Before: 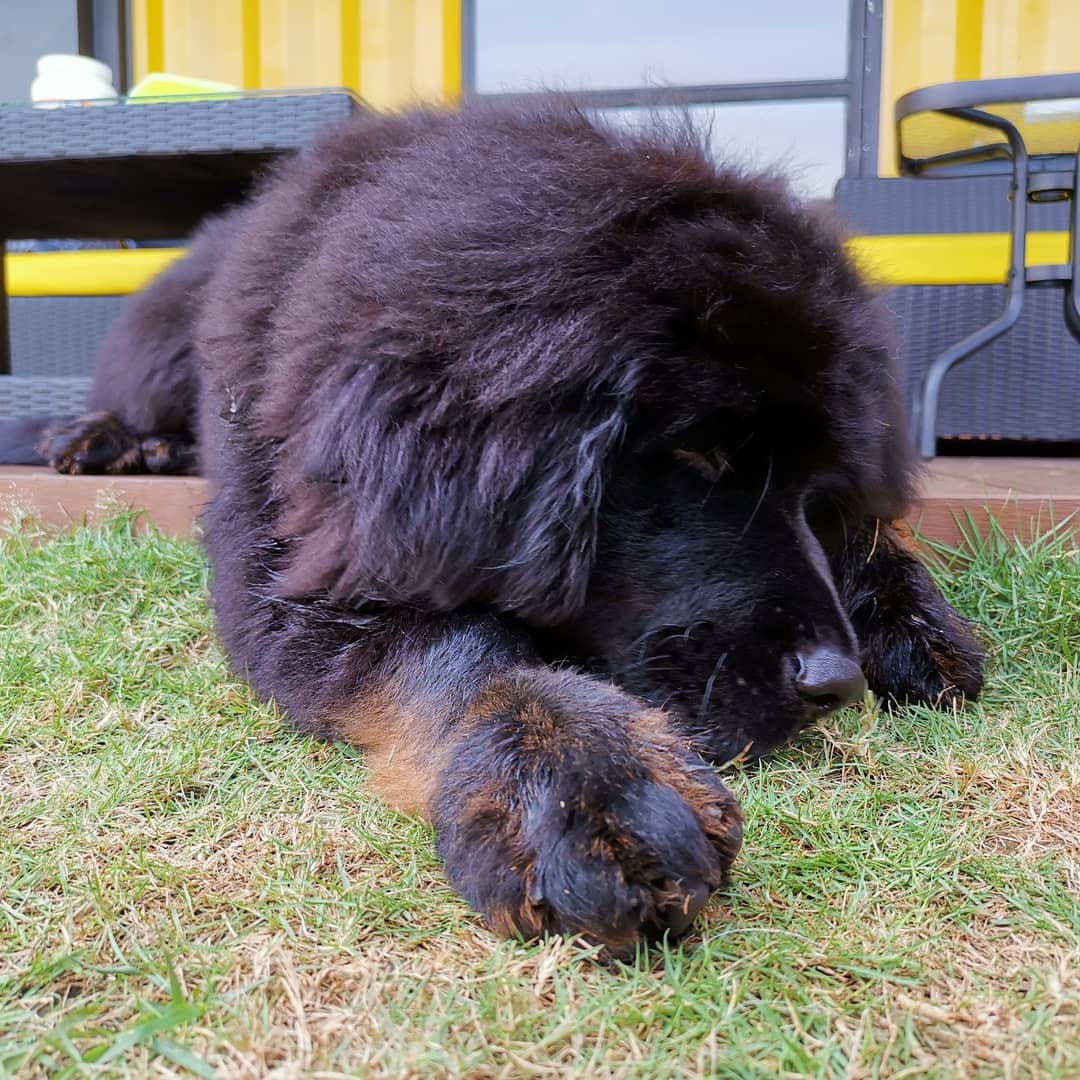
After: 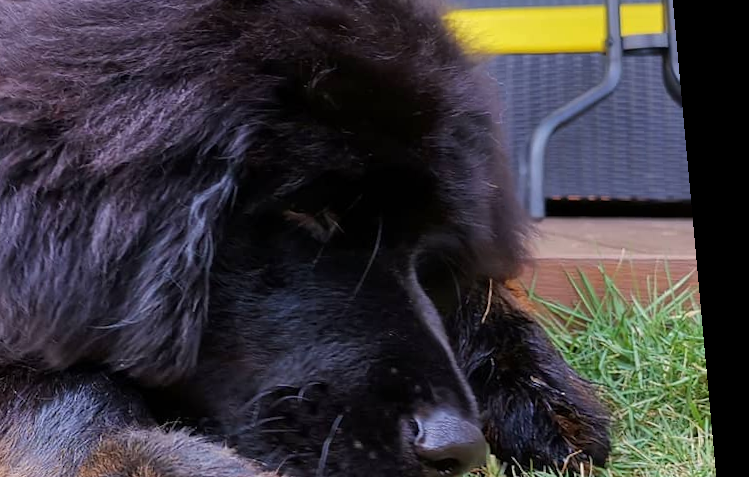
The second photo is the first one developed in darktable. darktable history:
crop: left 36.005%, top 18.293%, right 0.31%, bottom 38.444%
rotate and perspective: rotation 0.128°, lens shift (vertical) -0.181, lens shift (horizontal) -0.044, shear 0.001, automatic cropping off
